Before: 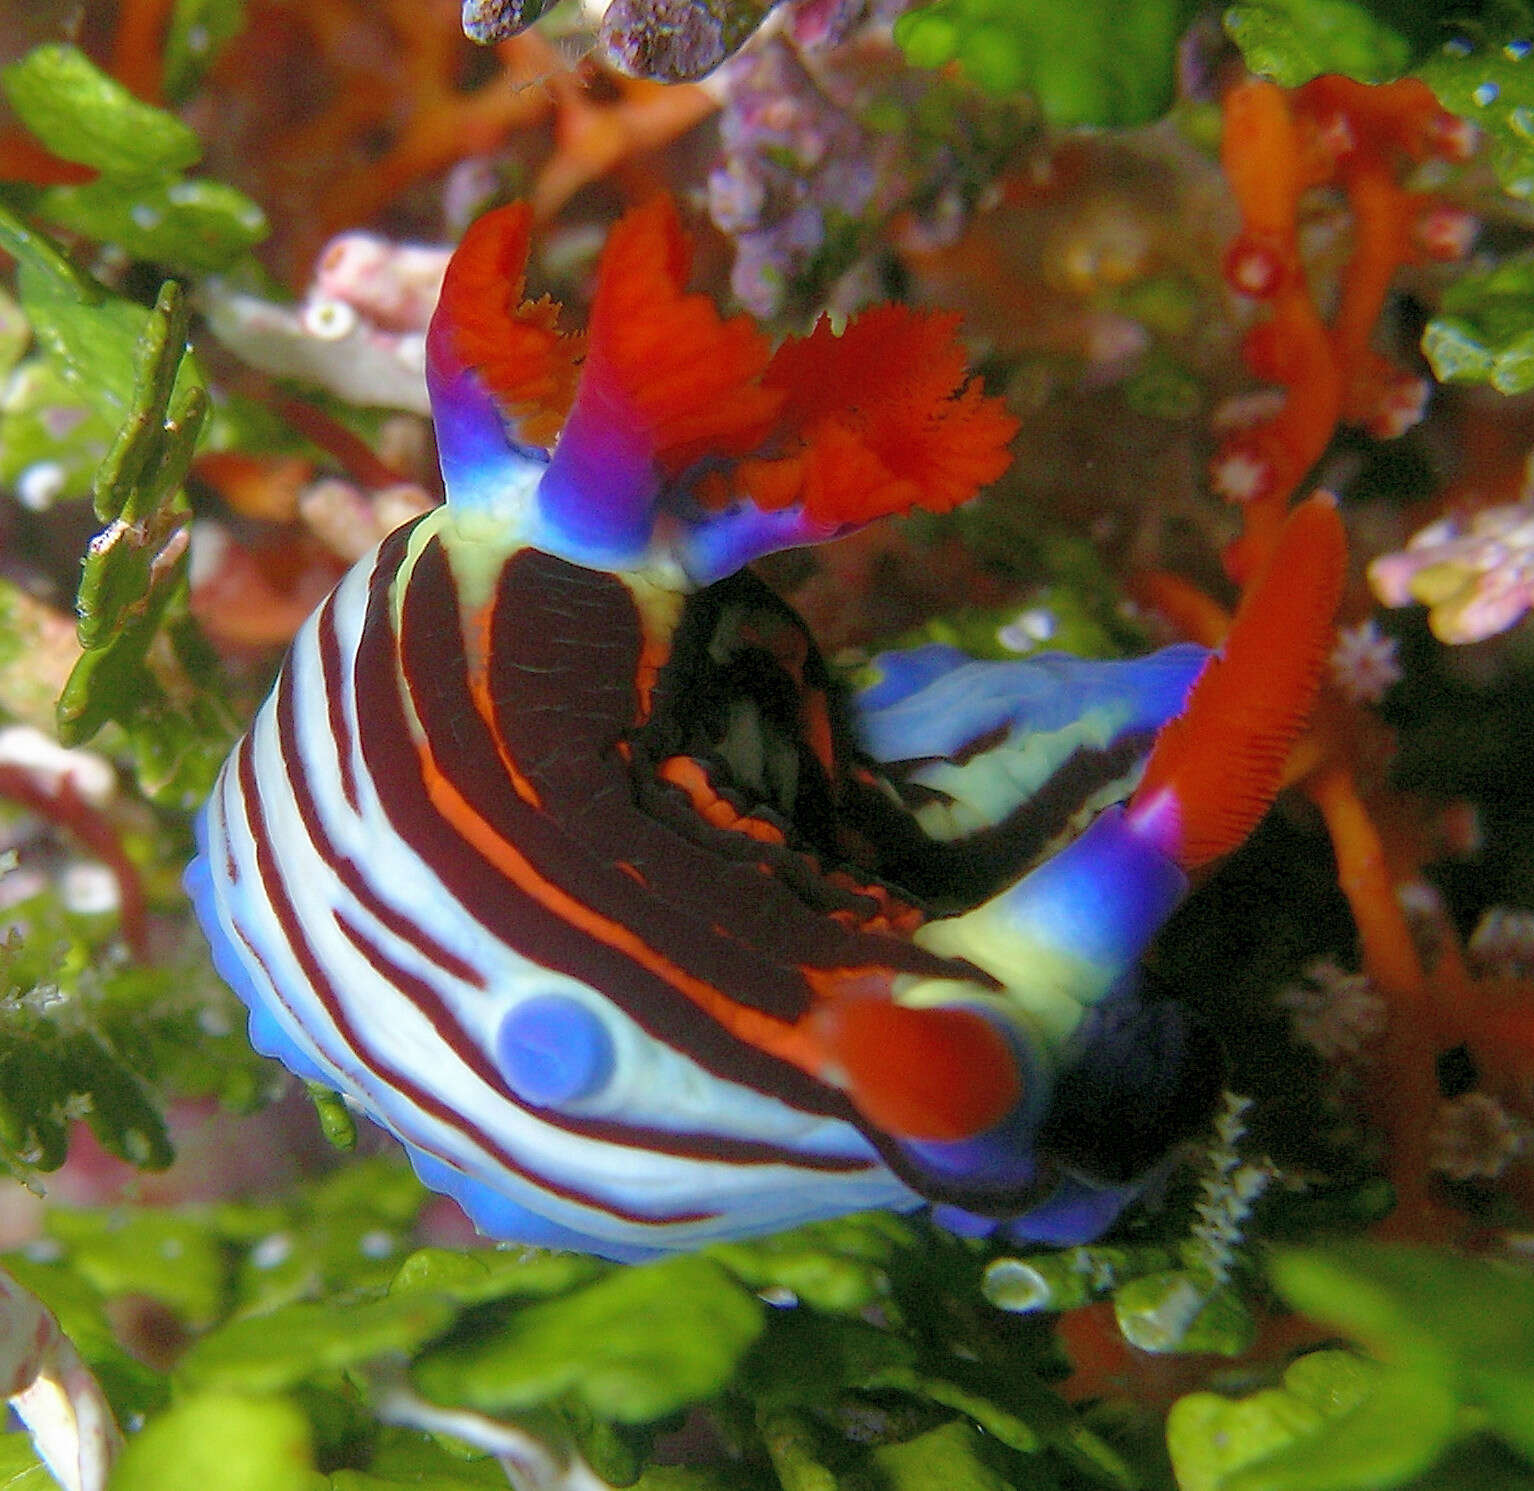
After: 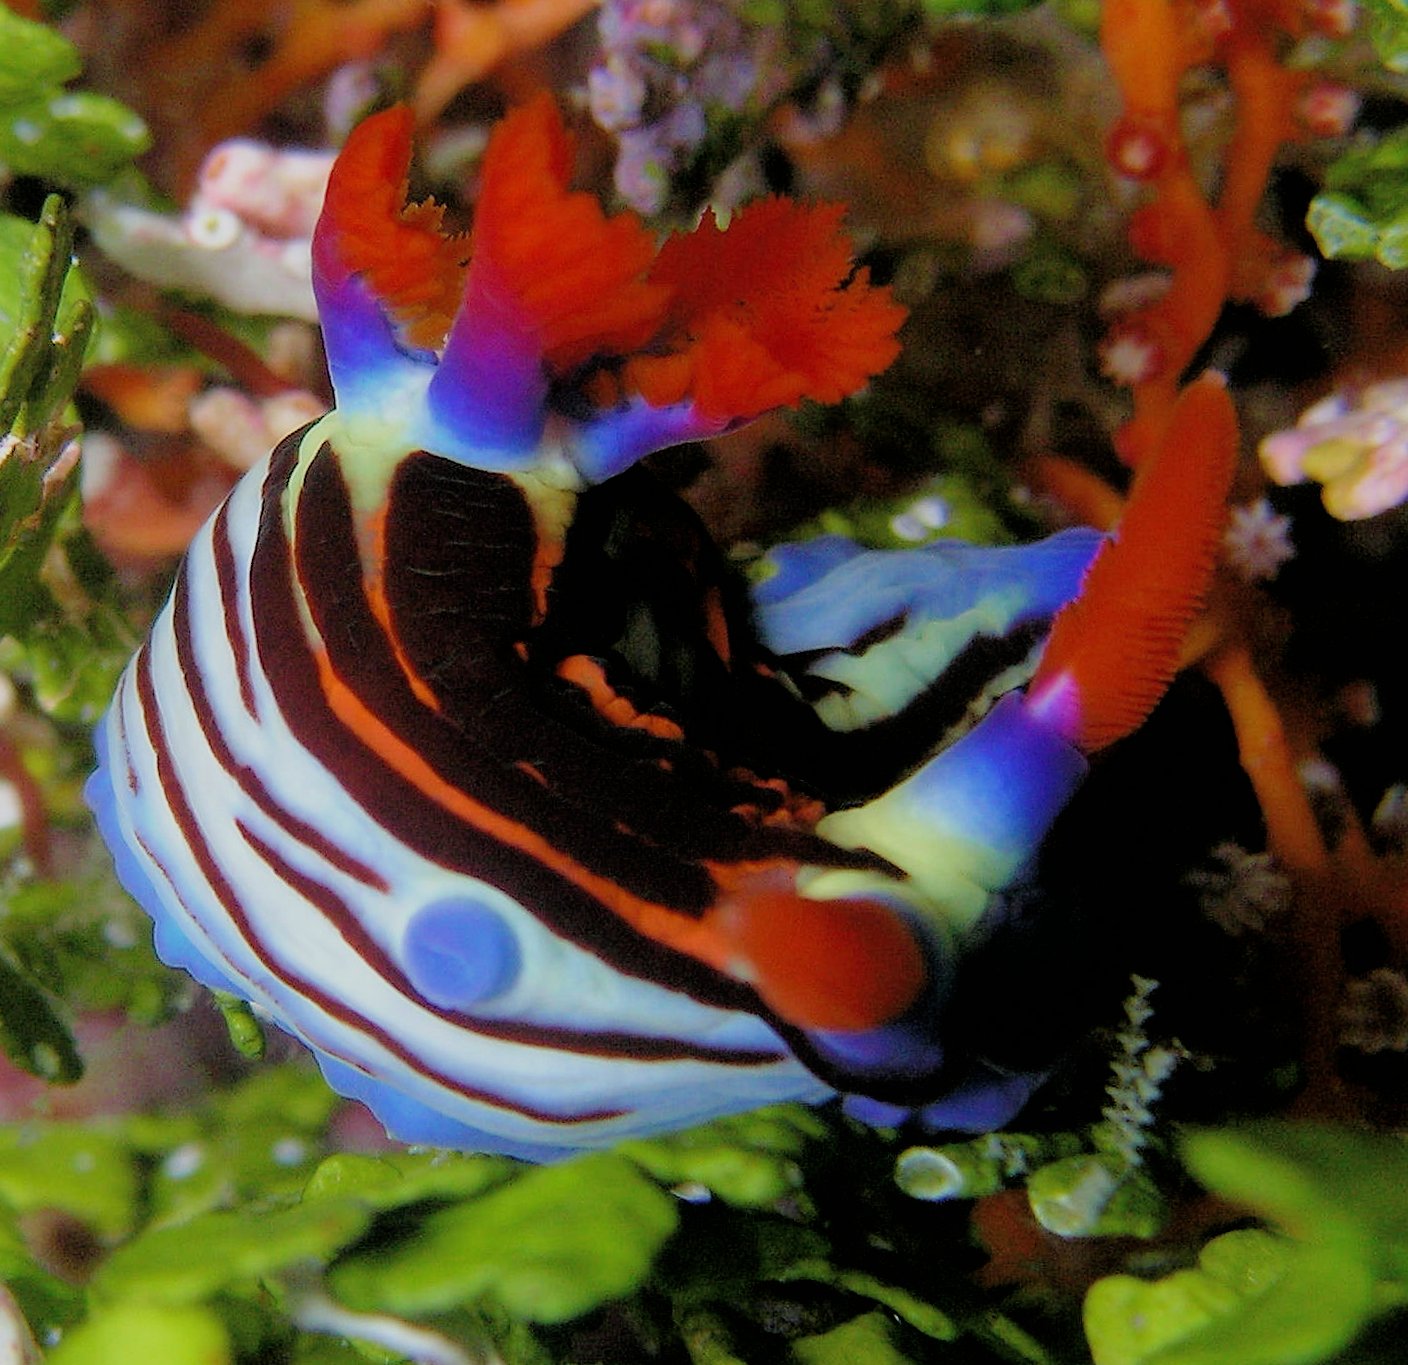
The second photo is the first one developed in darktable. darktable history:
crop and rotate: angle 1.69°, left 5.45%, top 5.705%
filmic rgb: black relative exposure -4.41 EV, white relative exposure 5.04 EV, threshold 3.01 EV, hardness 2.22, latitude 39.46%, contrast 1.153, highlights saturation mix 10.6%, shadows ↔ highlights balance 1.11%, enable highlight reconstruction true
